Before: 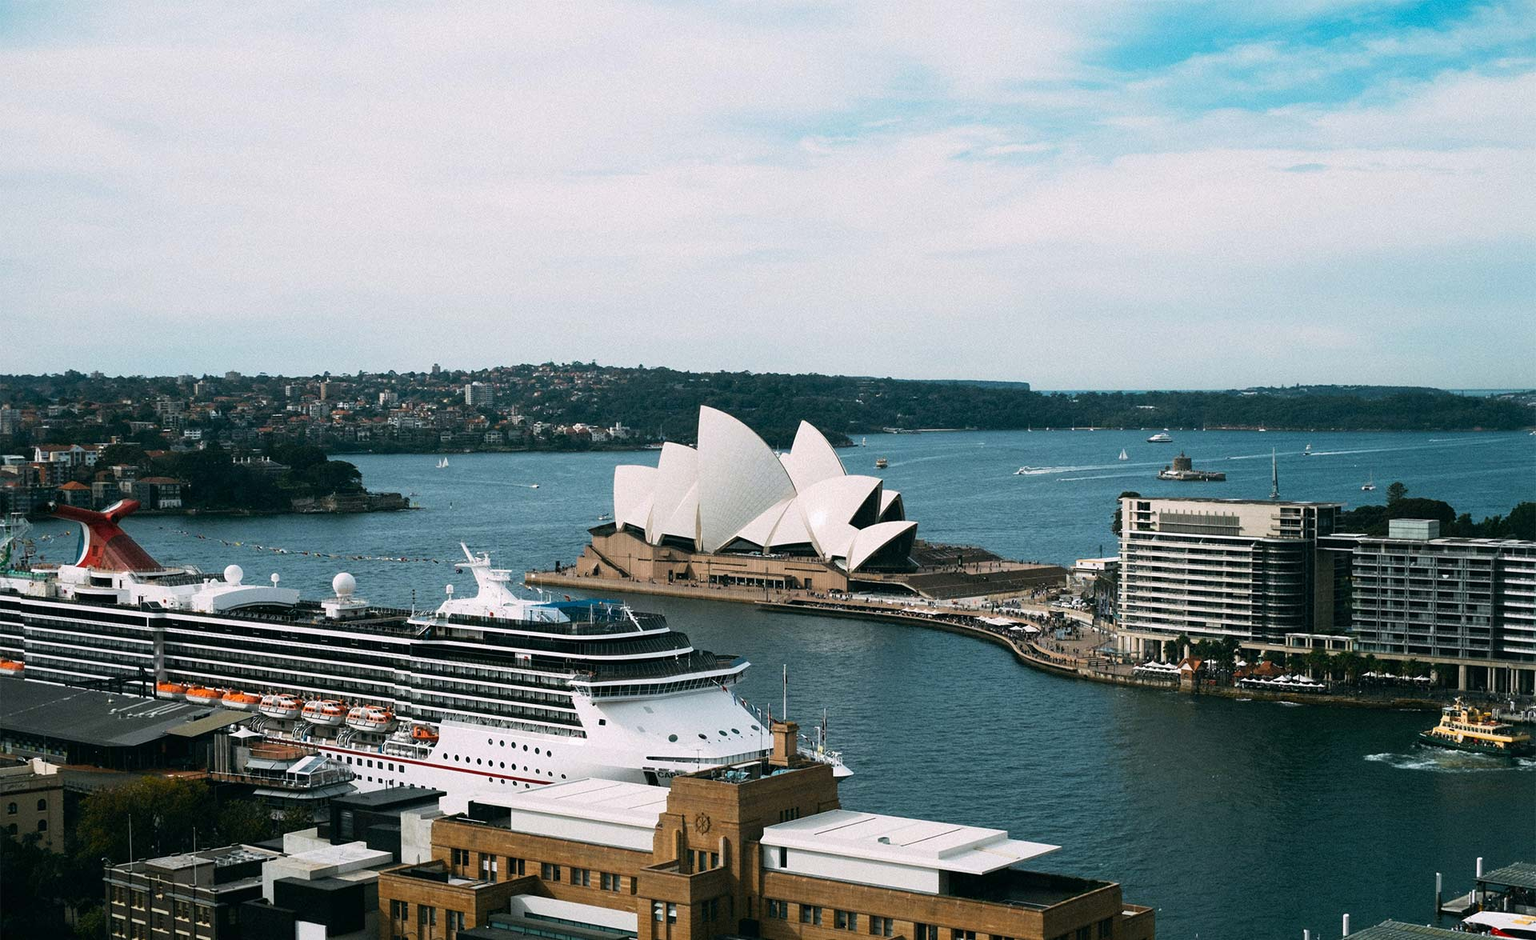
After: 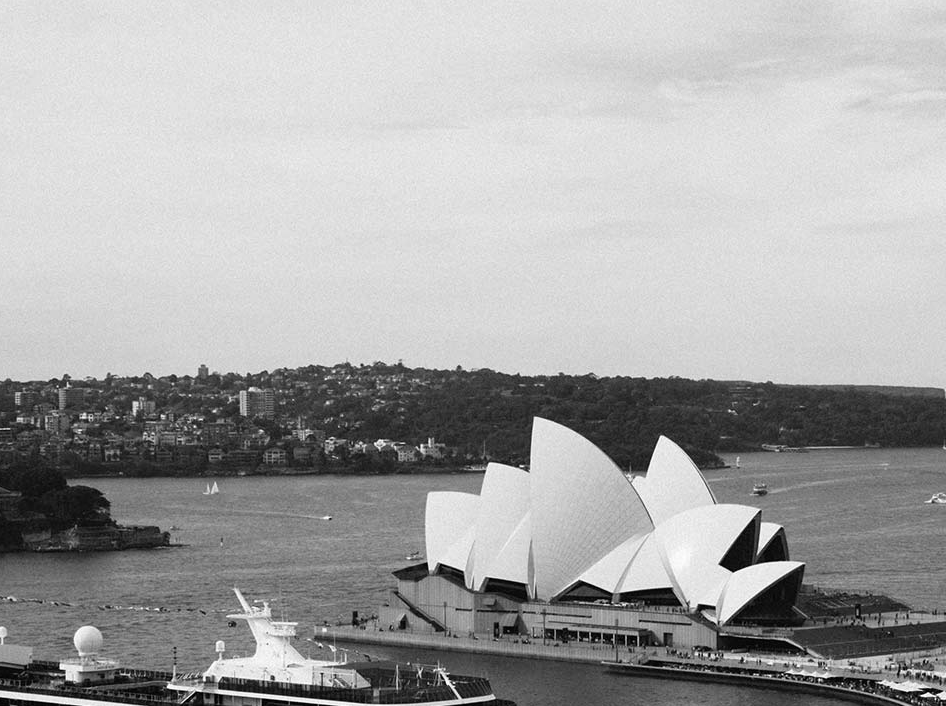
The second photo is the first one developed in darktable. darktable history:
crop: left 17.835%, top 7.675%, right 32.881%, bottom 32.213%
monochrome: on, module defaults
